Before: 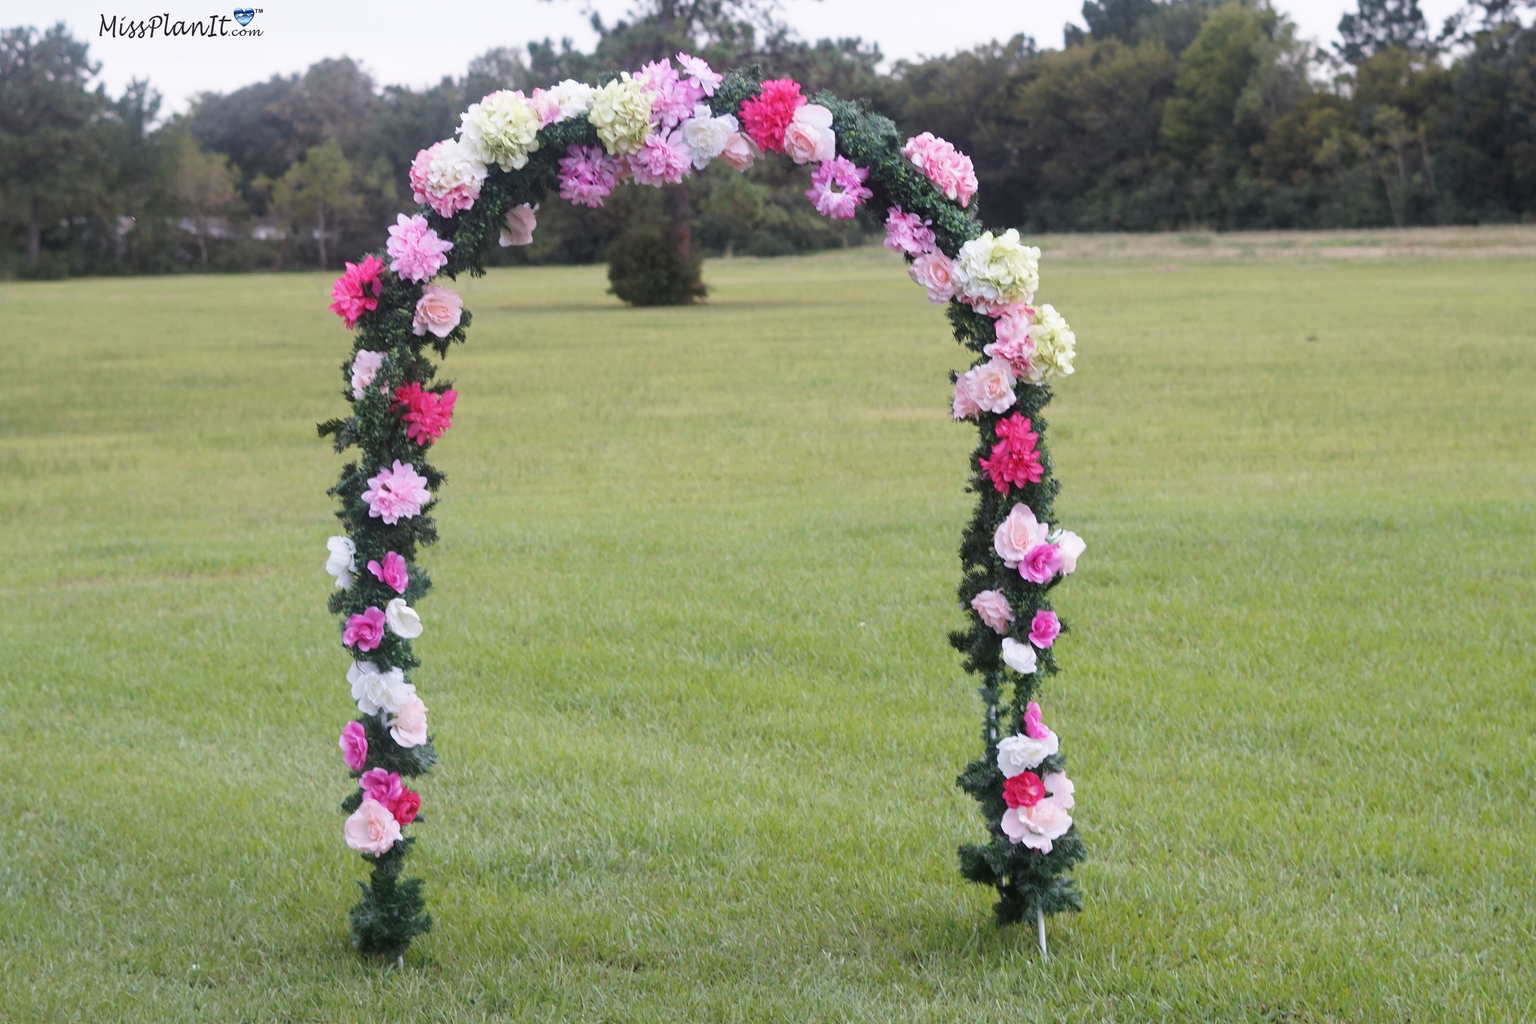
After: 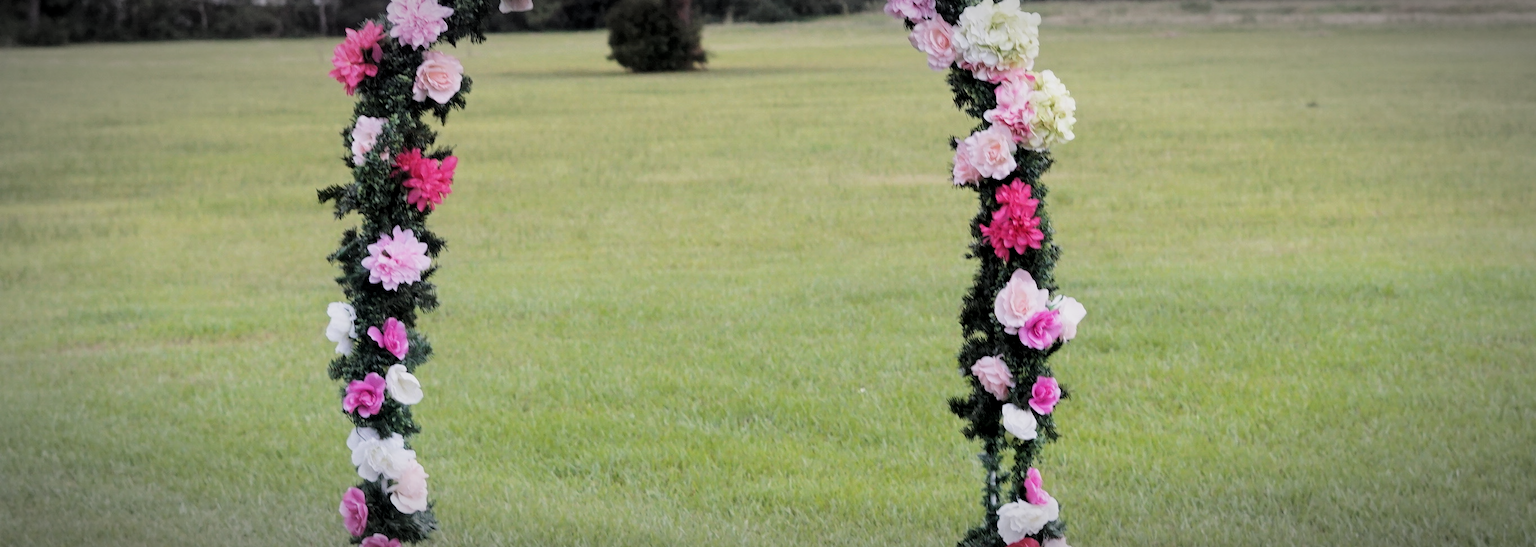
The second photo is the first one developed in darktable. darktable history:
filmic rgb: black relative exposure -5.12 EV, white relative exposure 3.52 EV, threshold 5.96 EV, hardness 3.18, contrast 1.191, highlights saturation mix -49.87%, enable highlight reconstruction true
local contrast: highlights 101%, shadows 101%, detail 120%, midtone range 0.2
crop and rotate: top 22.909%, bottom 23.597%
vignetting: automatic ratio true, unbound false
